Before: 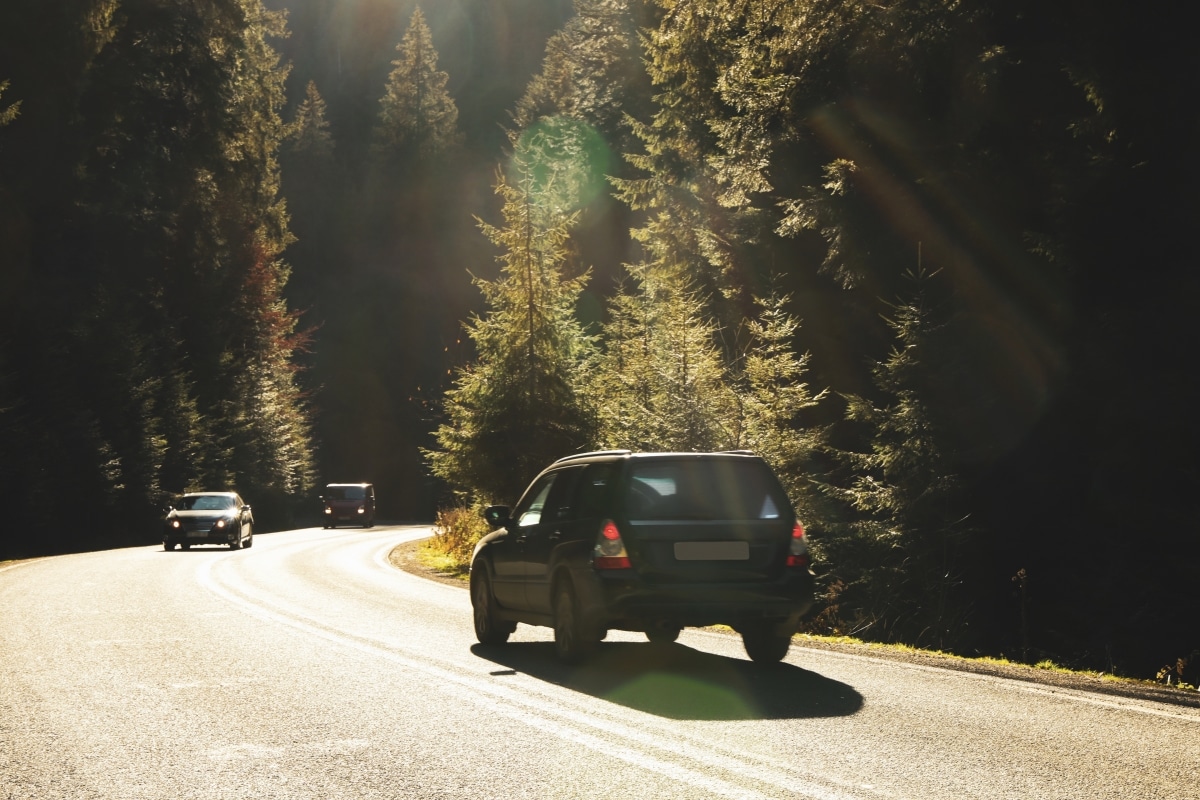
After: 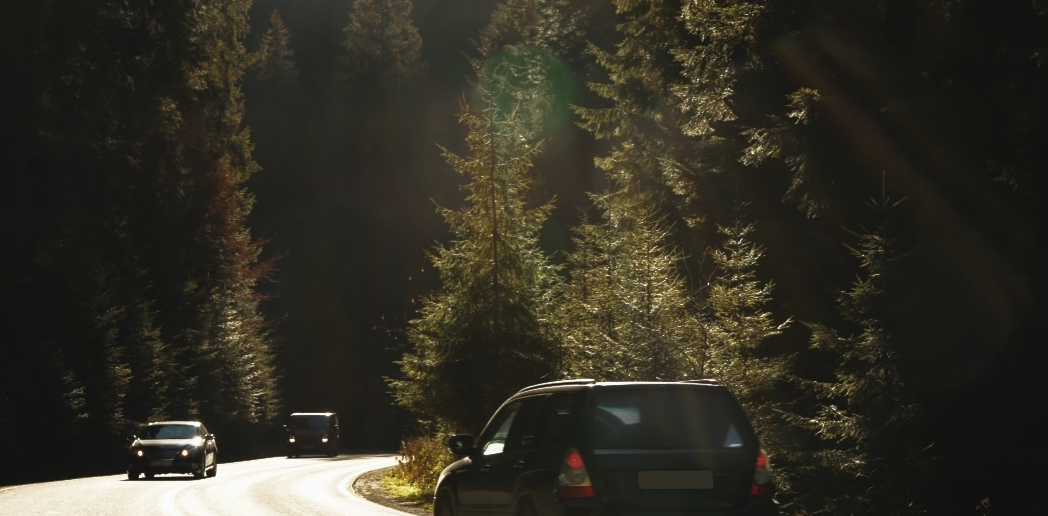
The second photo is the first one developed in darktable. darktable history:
crop: left 3.015%, top 8.969%, right 9.647%, bottom 26.457%
base curve: curves: ch0 [(0, 0) (0.564, 0.291) (0.802, 0.731) (1, 1)]
